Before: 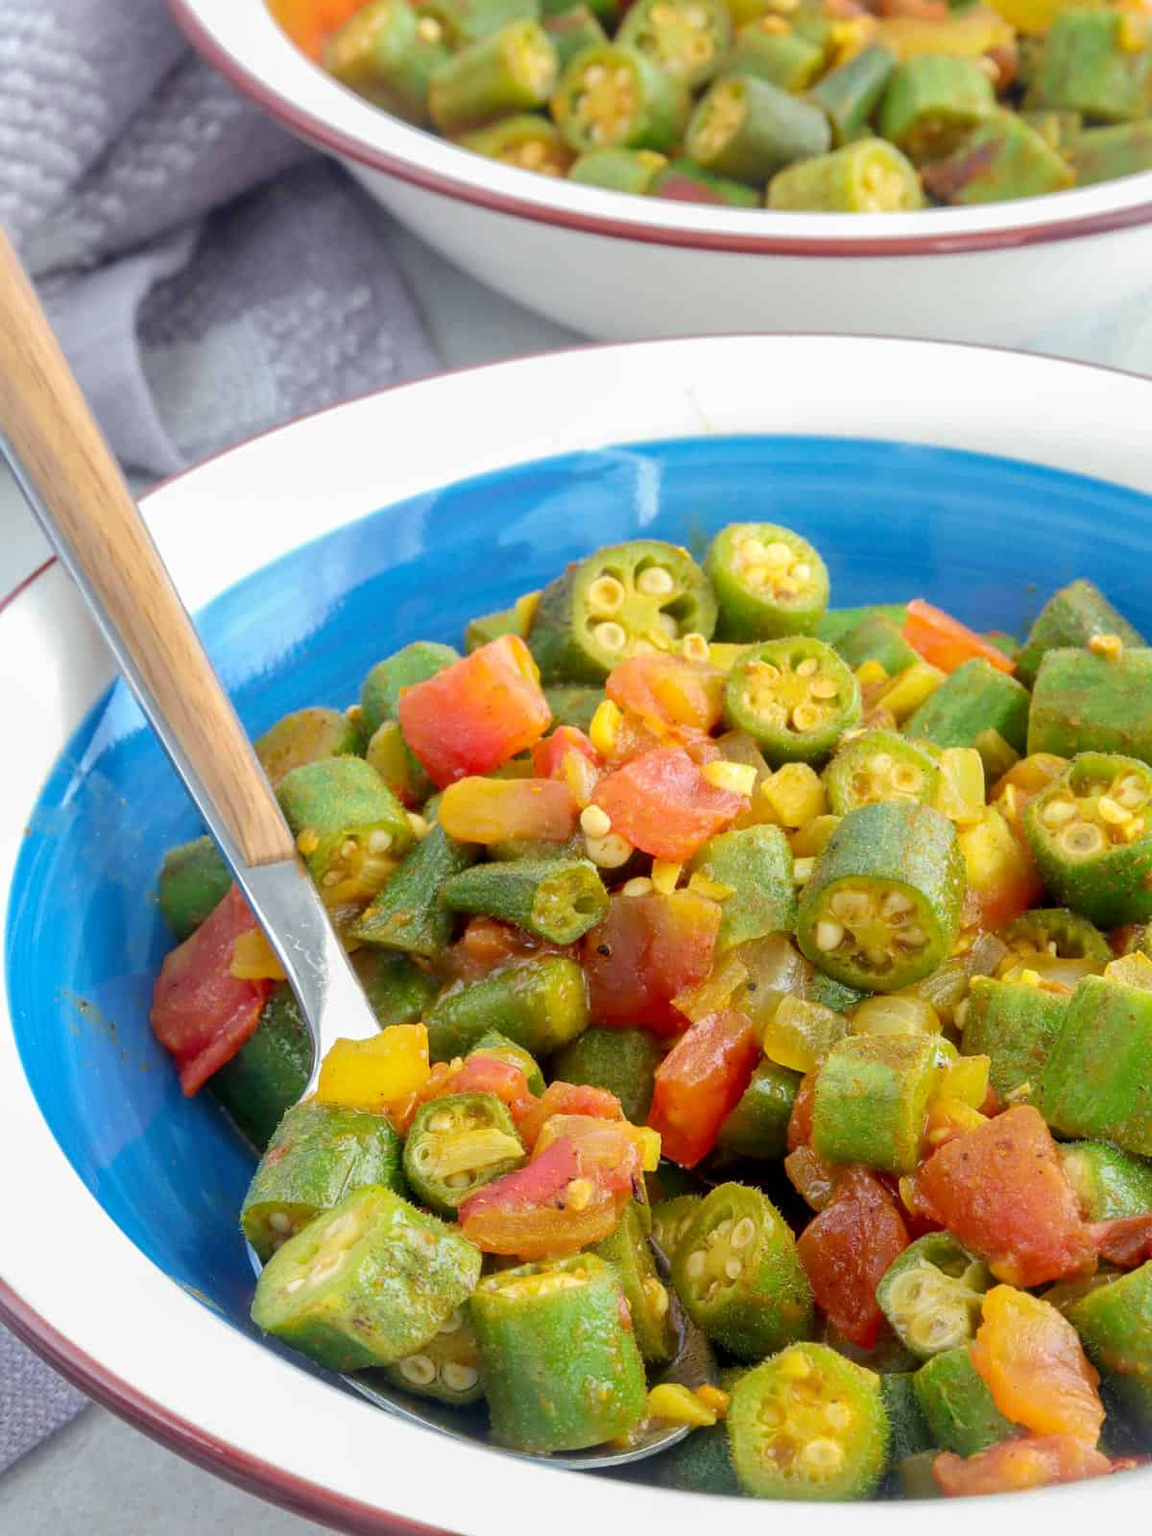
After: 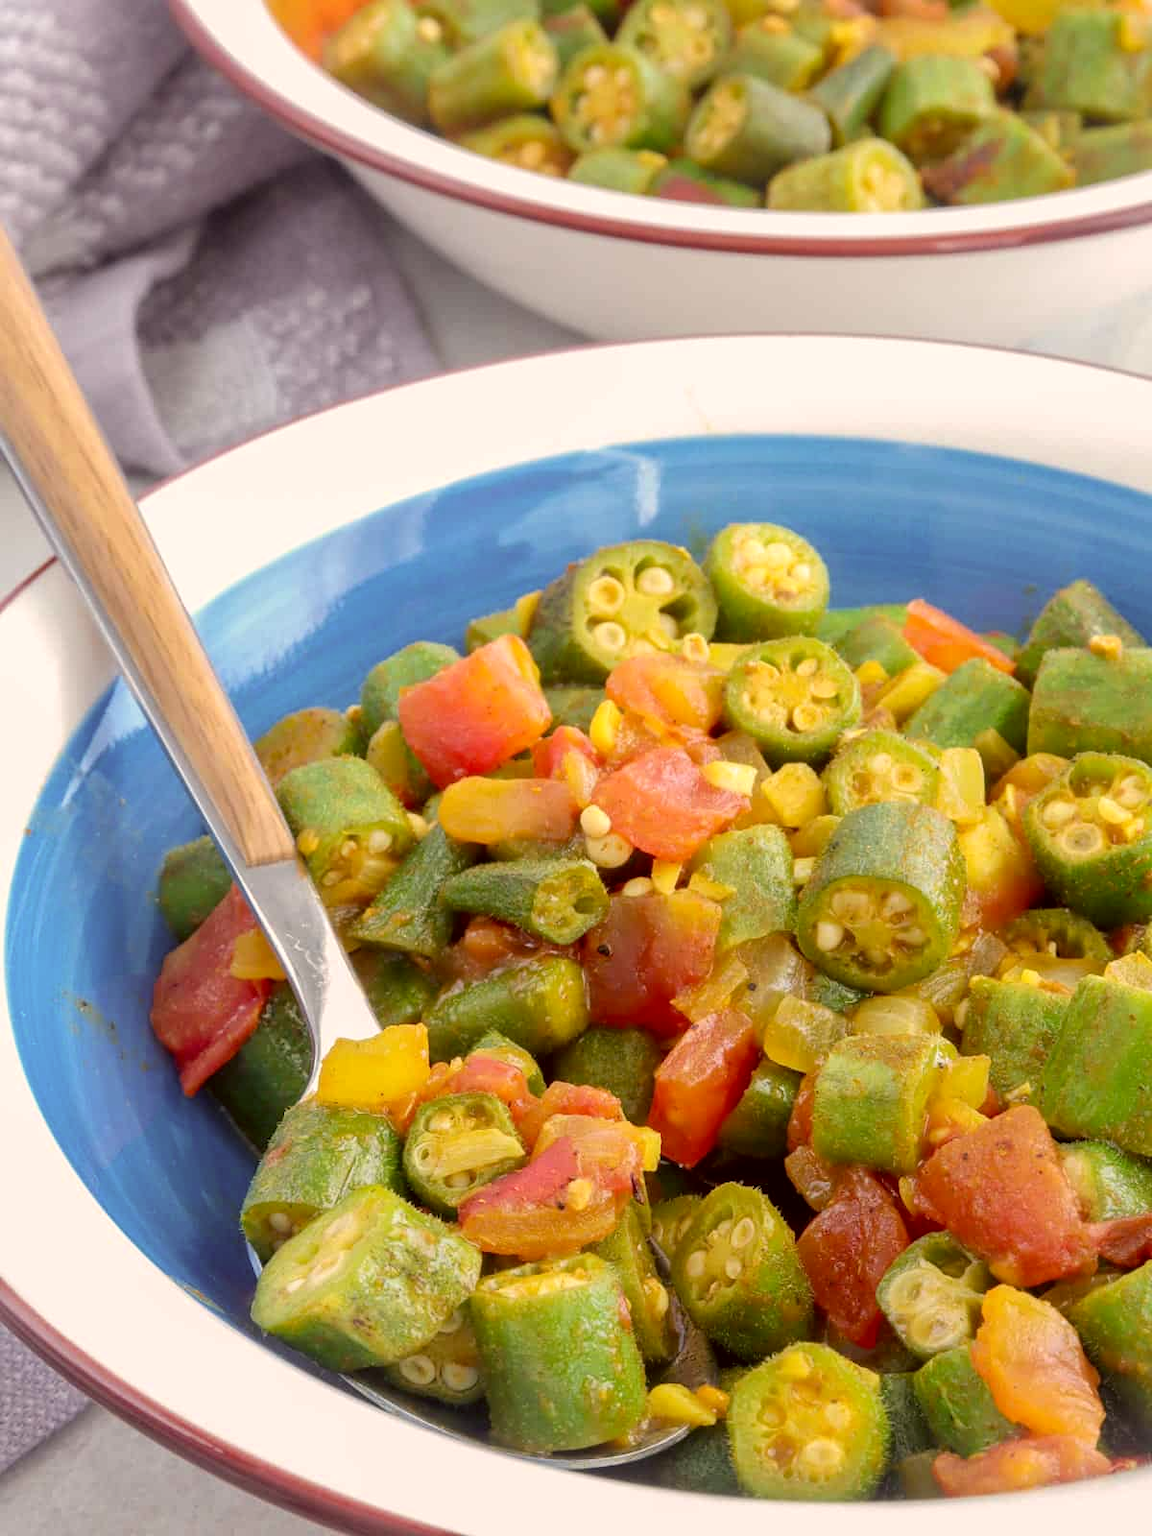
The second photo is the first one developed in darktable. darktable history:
color correction: highlights a* 6.39, highlights b* 8.2, shadows a* 5.82, shadows b* 7.35, saturation 0.918
